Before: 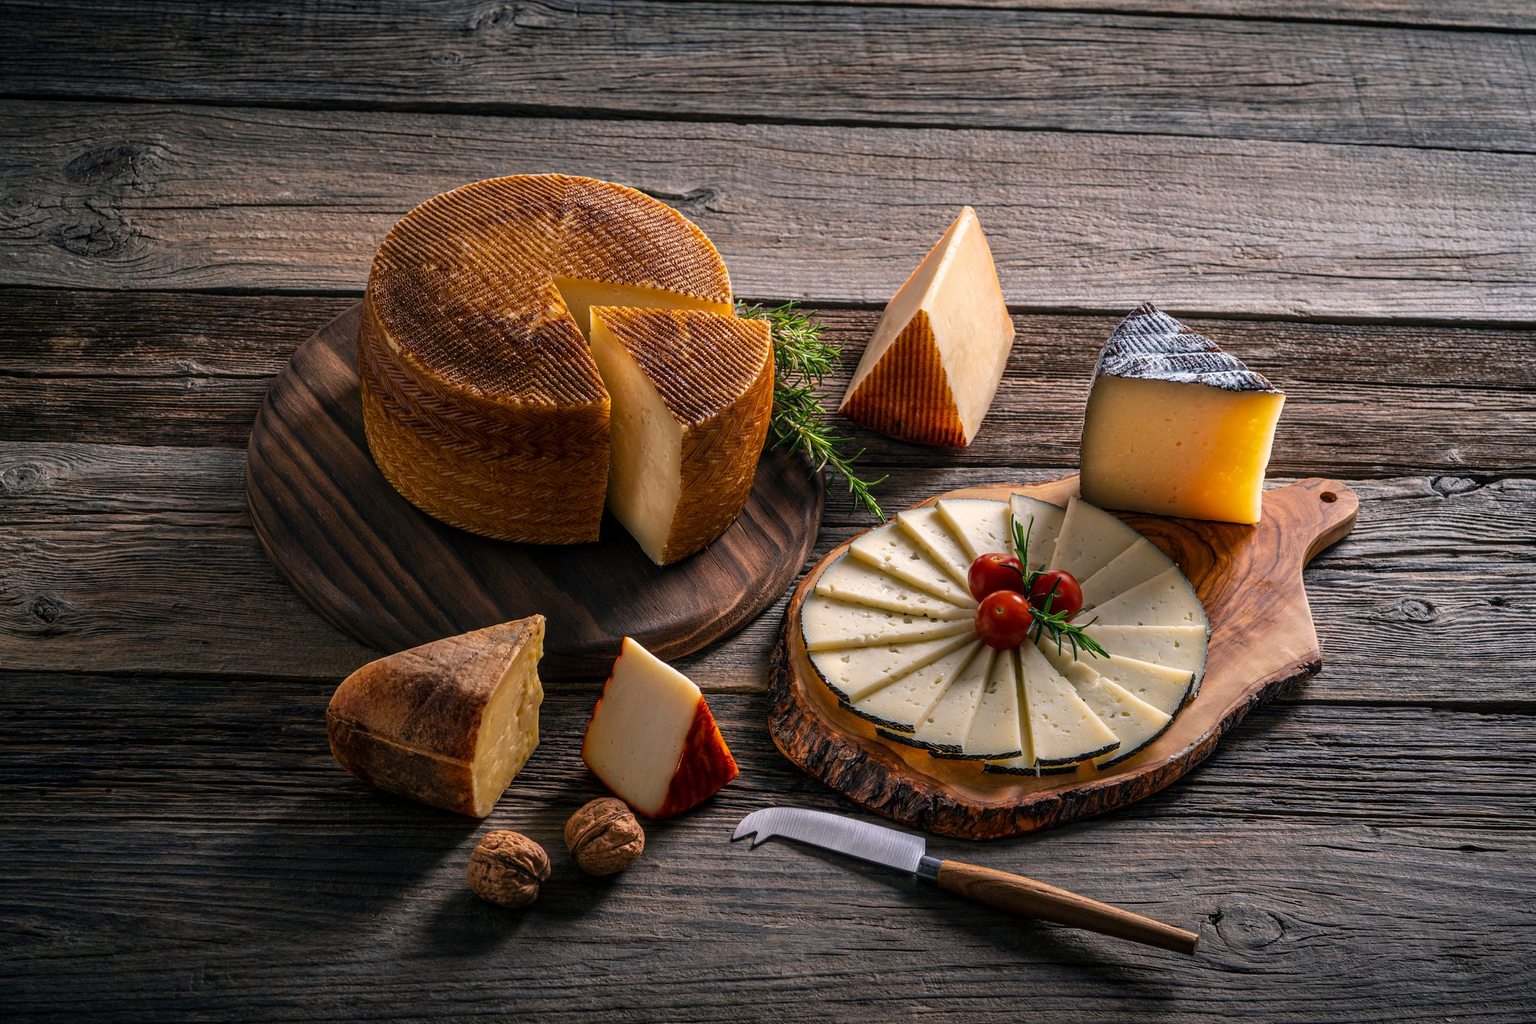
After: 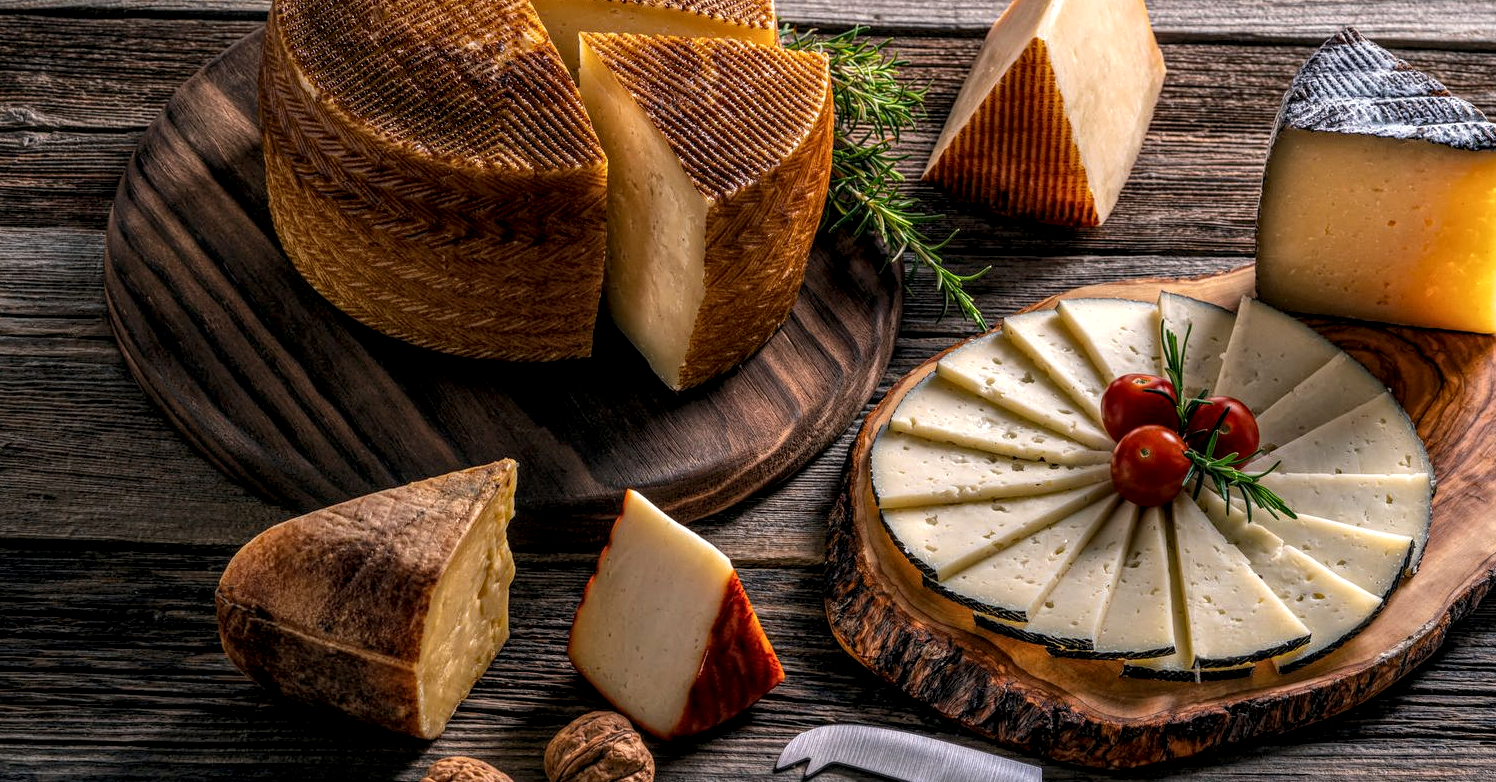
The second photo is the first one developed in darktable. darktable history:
local contrast: highlights 100%, shadows 100%, detail 200%, midtone range 0.2
crop: left 11.123%, top 27.61%, right 18.3%, bottom 17.034%
